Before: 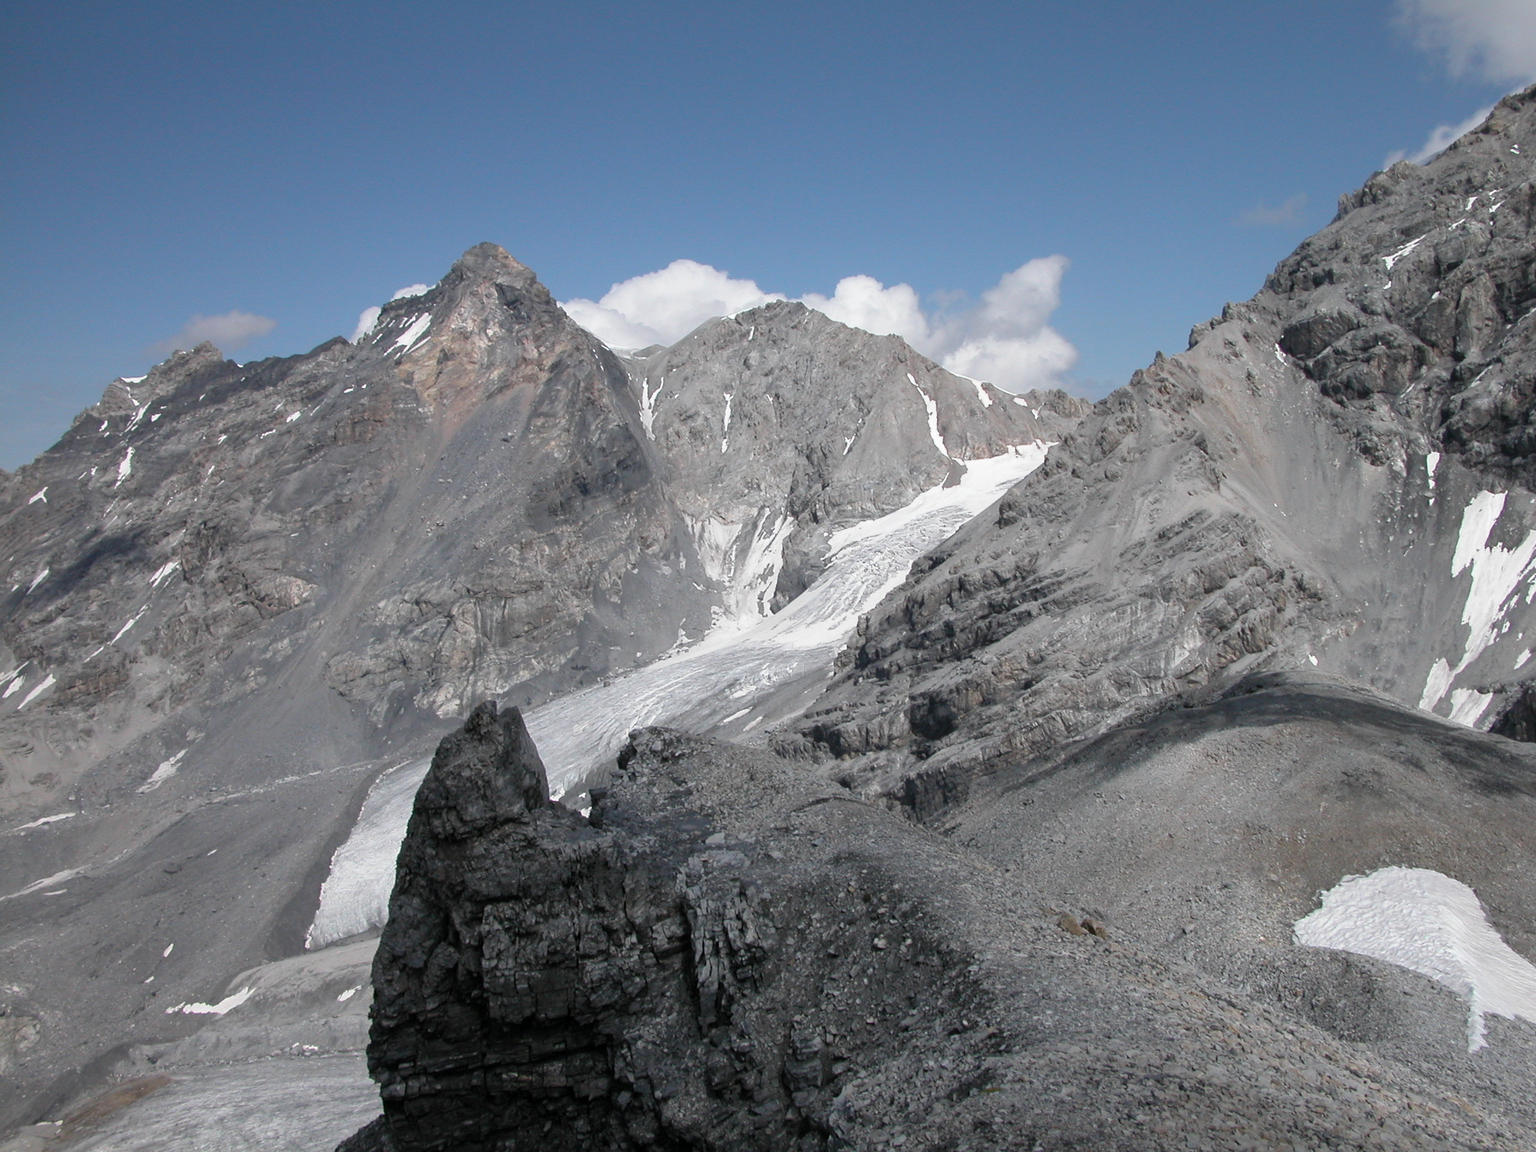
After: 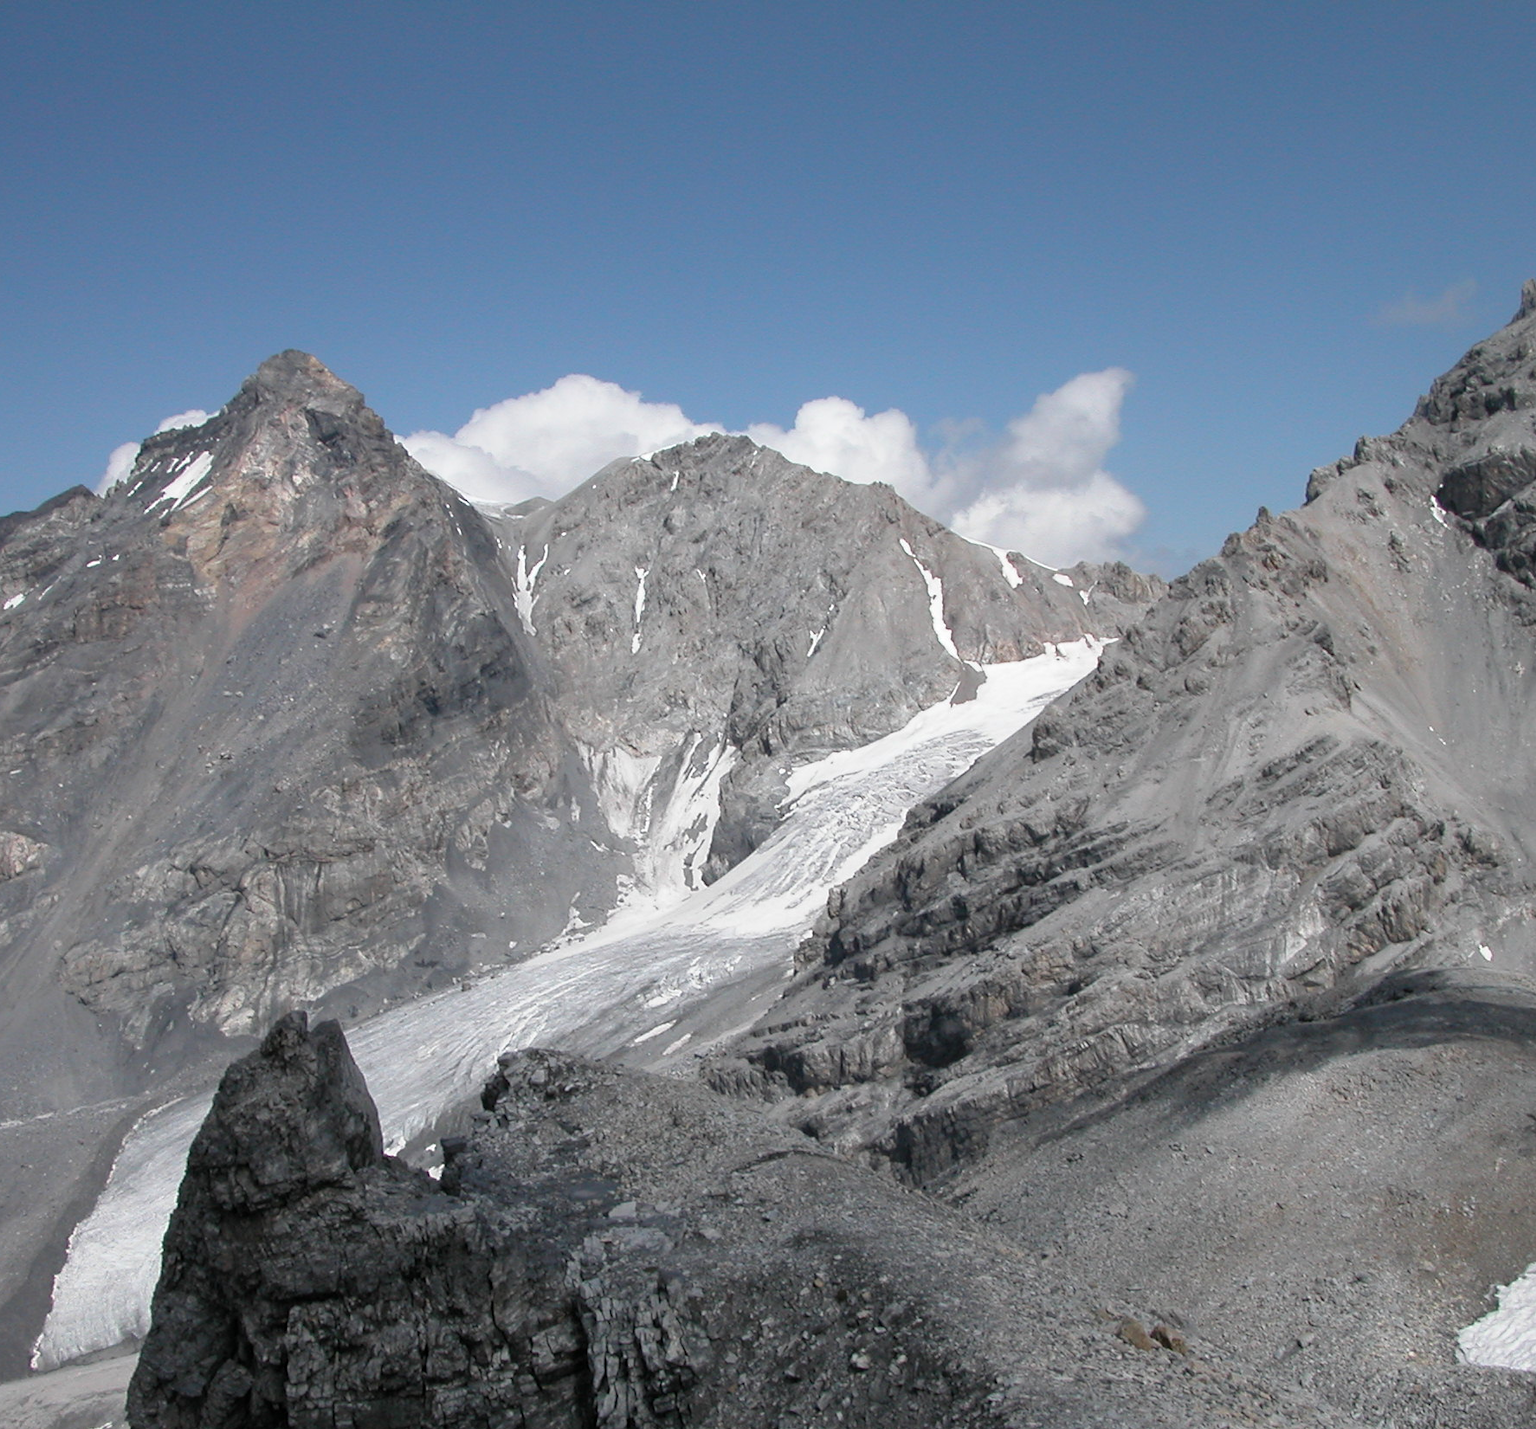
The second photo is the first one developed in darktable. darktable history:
crop: left 18.479%, right 12.2%, bottom 13.971%
tone equalizer: on, module defaults
